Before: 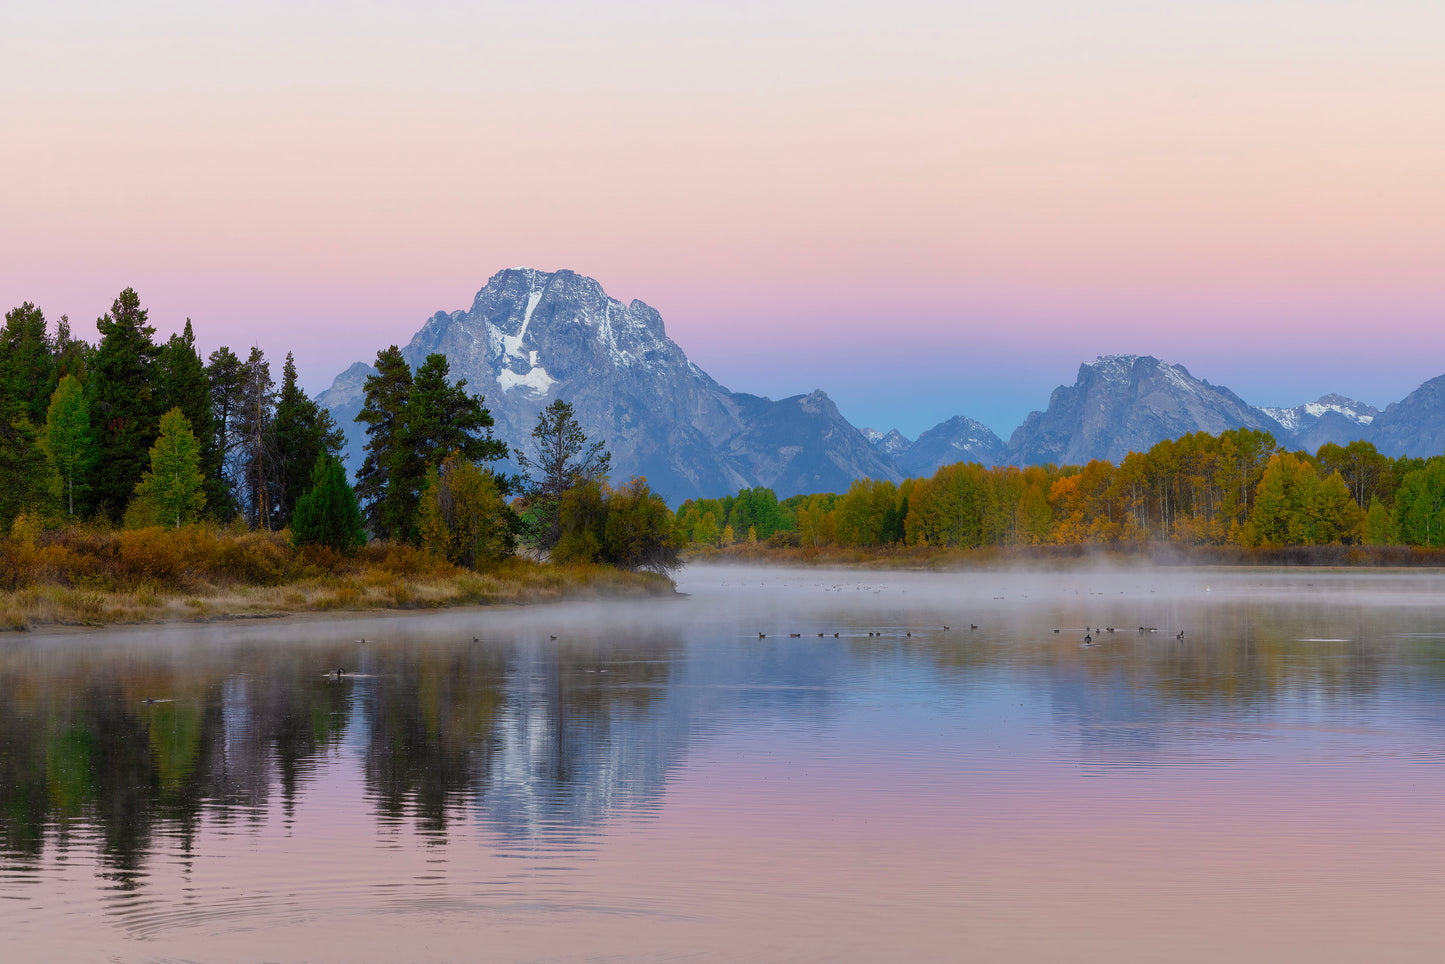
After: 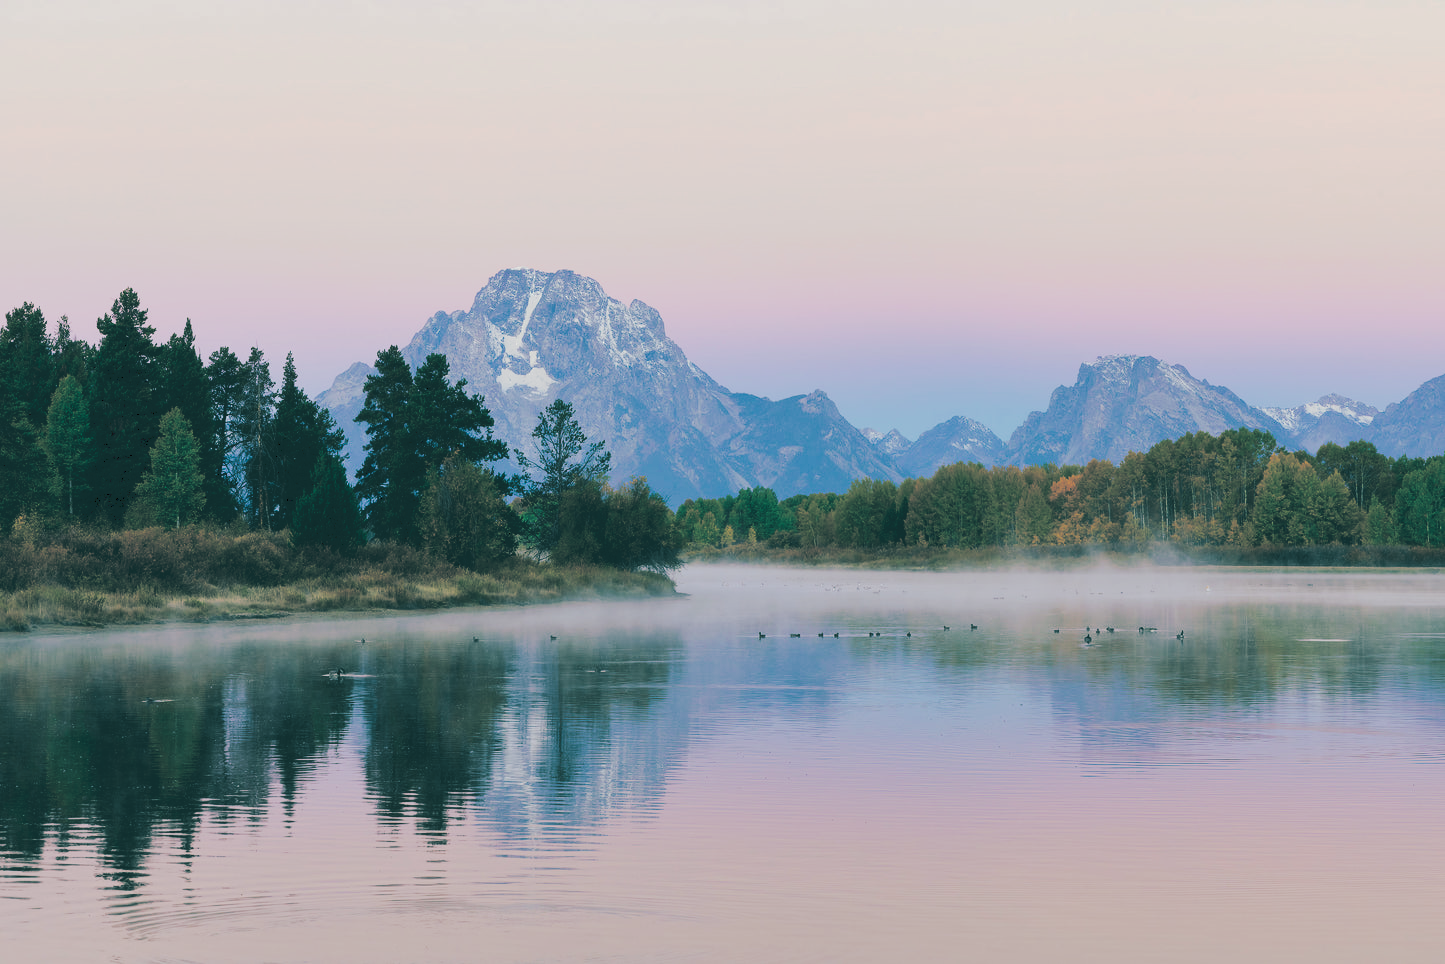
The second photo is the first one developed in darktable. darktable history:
tone curve: curves: ch0 [(0, 0) (0.003, 0.145) (0.011, 0.148) (0.025, 0.15) (0.044, 0.159) (0.069, 0.16) (0.1, 0.164) (0.136, 0.182) (0.177, 0.213) (0.224, 0.247) (0.277, 0.298) (0.335, 0.37) (0.399, 0.456) (0.468, 0.552) (0.543, 0.641) (0.623, 0.713) (0.709, 0.768) (0.801, 0.825) (0.898, 0.868) (1, 1)], preserve colors none
split-toning: shadows › hue 186.43°, highlights › hue 49.29°, compress 30.29%
